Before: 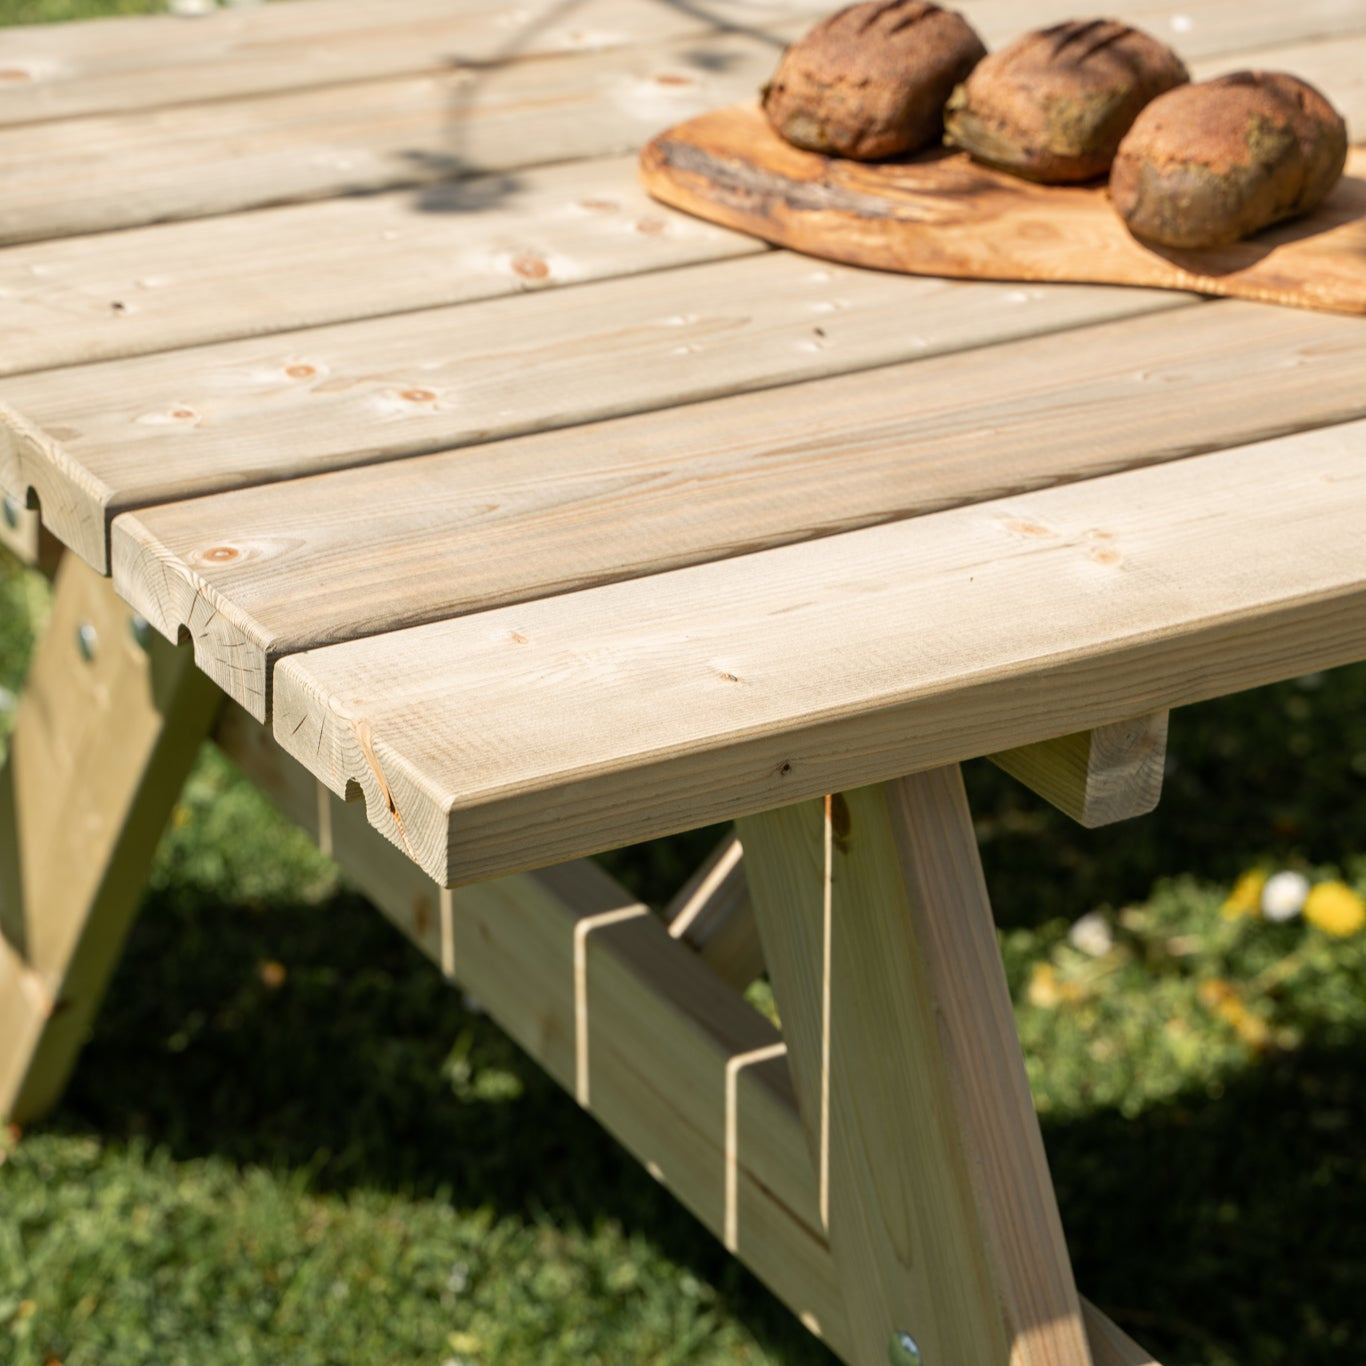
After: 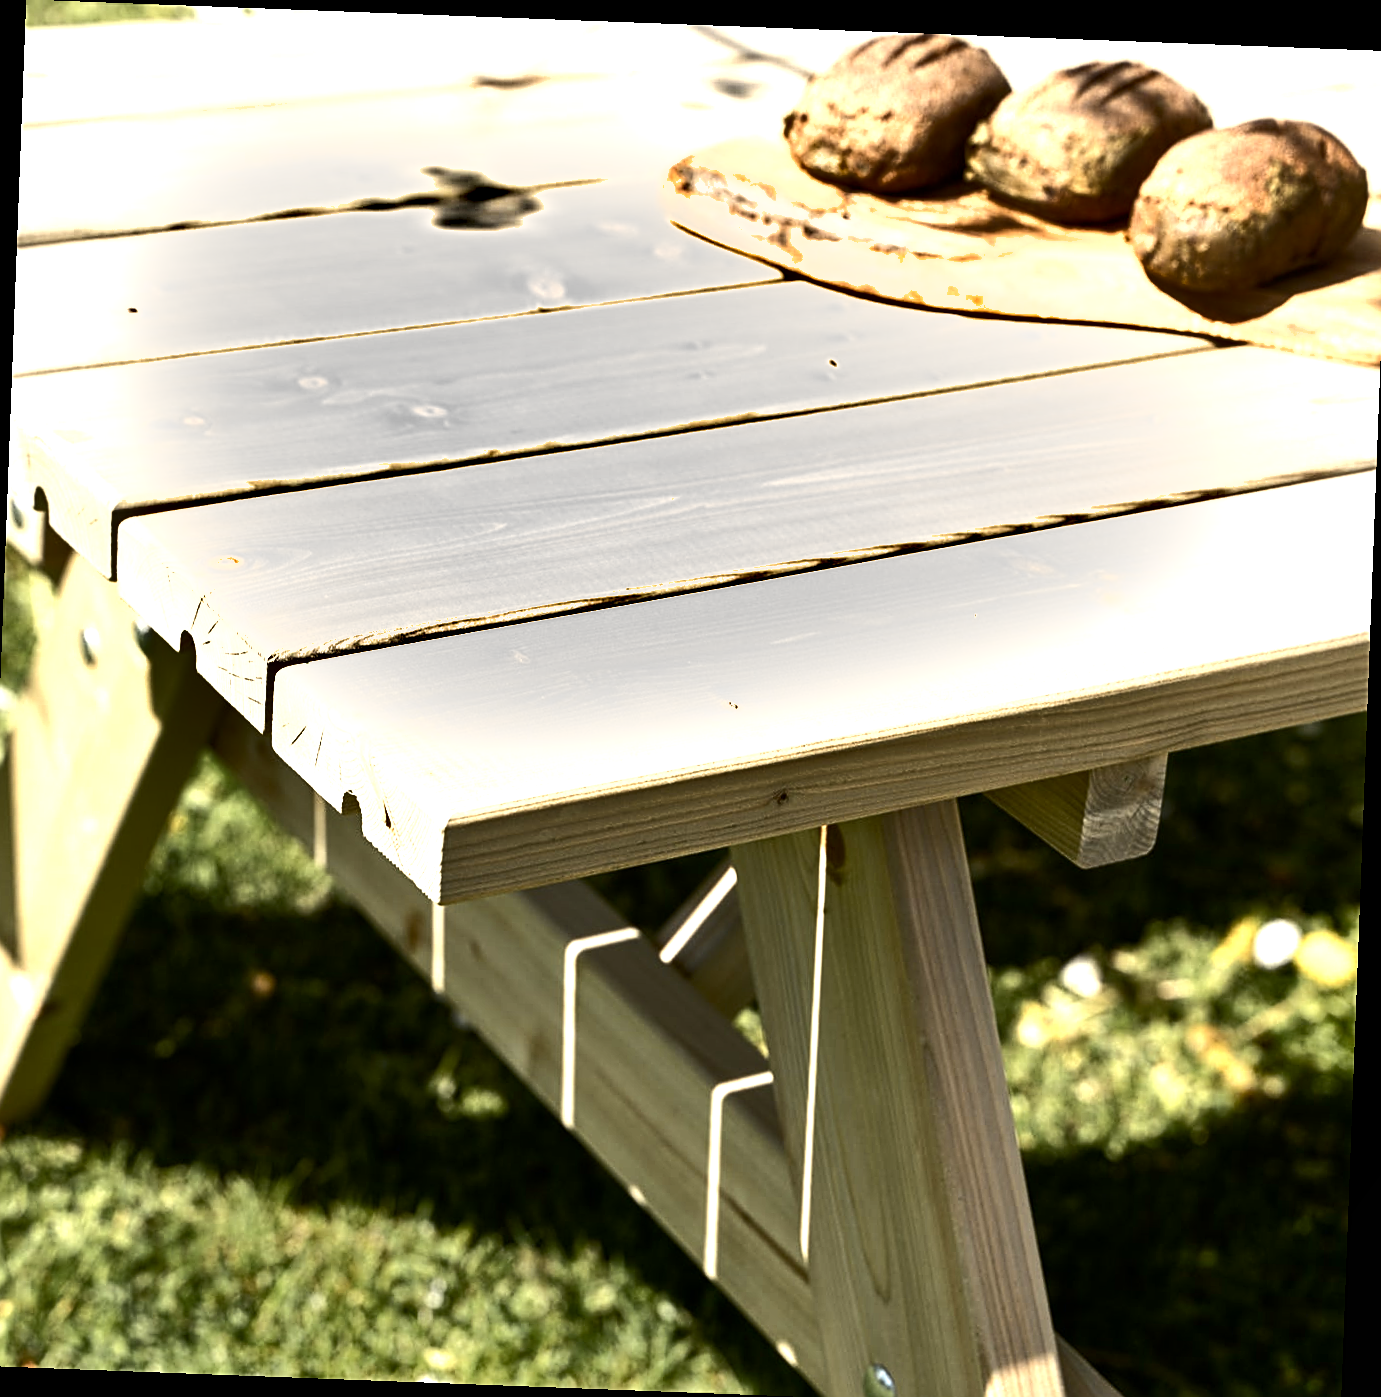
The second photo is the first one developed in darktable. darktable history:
exposure: black level correction 0, exposure 1.3 EV, compensate exposure bias true, compensate highlight preservation false
crop and rotate: left 1.774%, right 0.633%, bottom 1.28%
color contrast: green-magenta contrast 0.85, blue-yellow contrast 1.25, unbound 0
contrast brightness saturation: brightness -0.09
color balance rgb: perceptual saturation grading › highlights -31.88%, perceptual saturation grading › mid-tones 5.8%, perceptual saturation grading › shadows 18.12%, perceptual brilliance grading › highlights 3.62%, perceptual brilliance grading › mid-tones -18.12%, perceptual brilliance grading › shadows -41.3%
shadows and highlights: radius 133.83, soften with gaussian
sharpen: on, module defaults
rotate and perspective: rotation 2.17°, automatic cropping off
